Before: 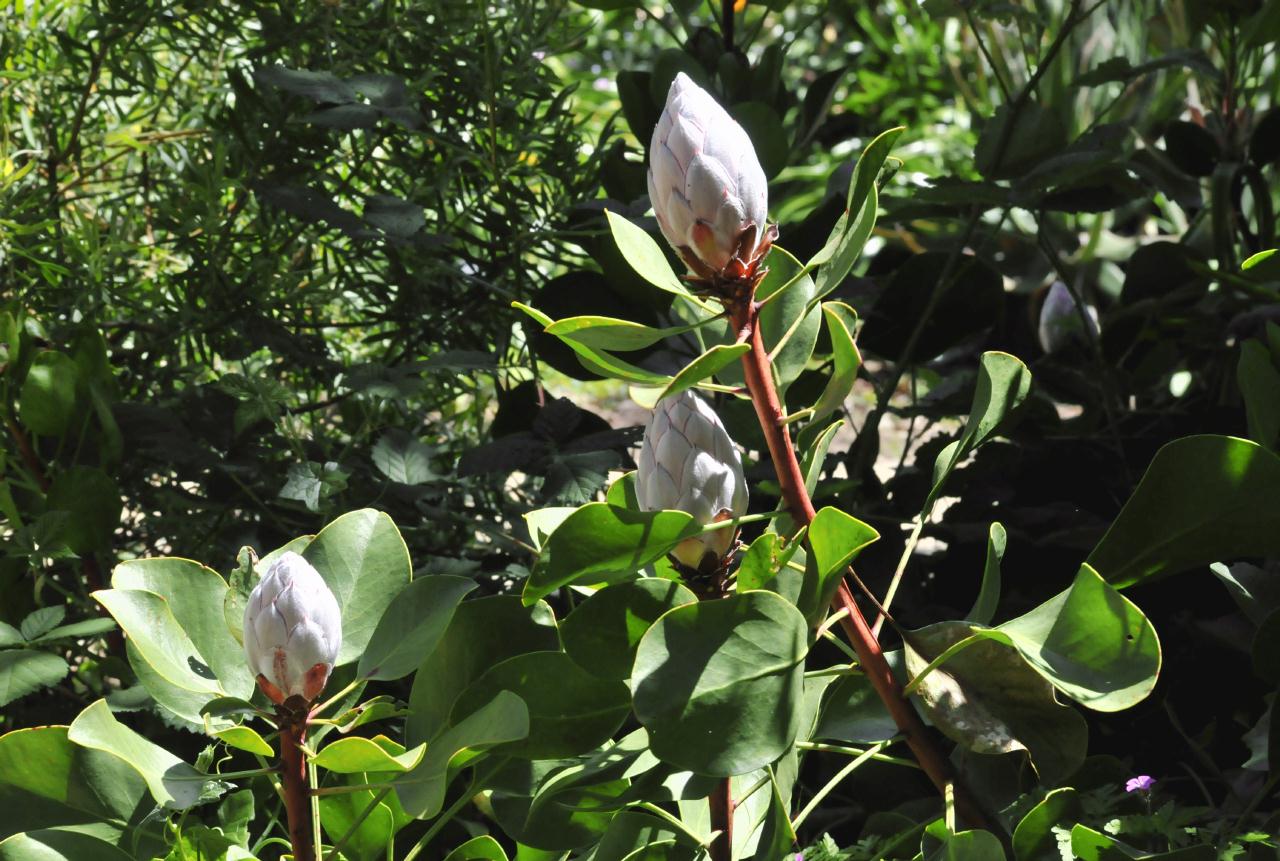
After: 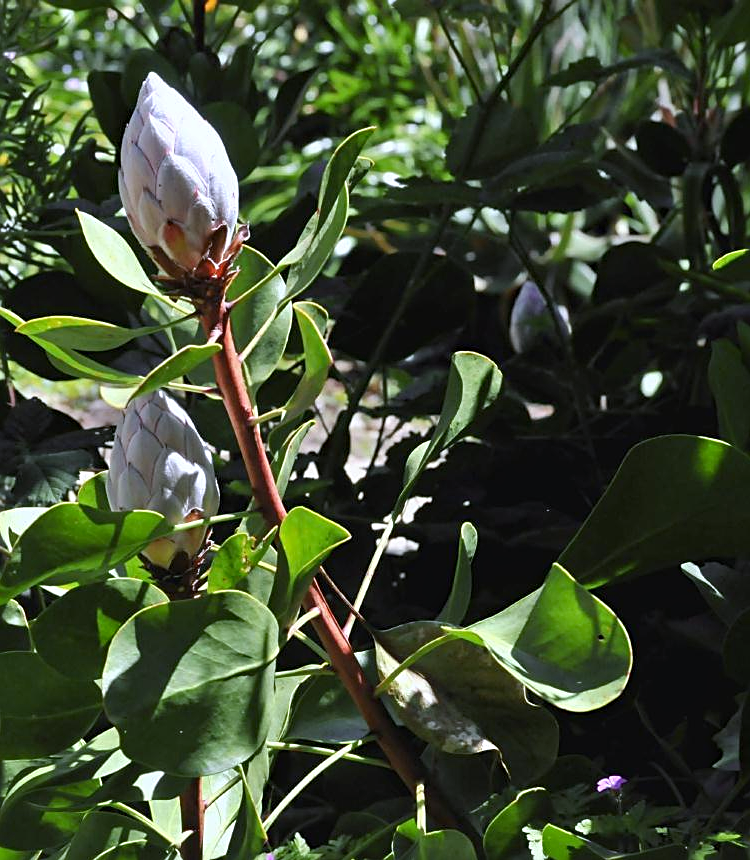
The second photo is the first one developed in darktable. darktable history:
sharpen: on, module defaults
white balance: red 0.967, blue 1.119, emerald 0.756
crop: left 41.402%
haze removal: compatibility mode true, adaptive false
